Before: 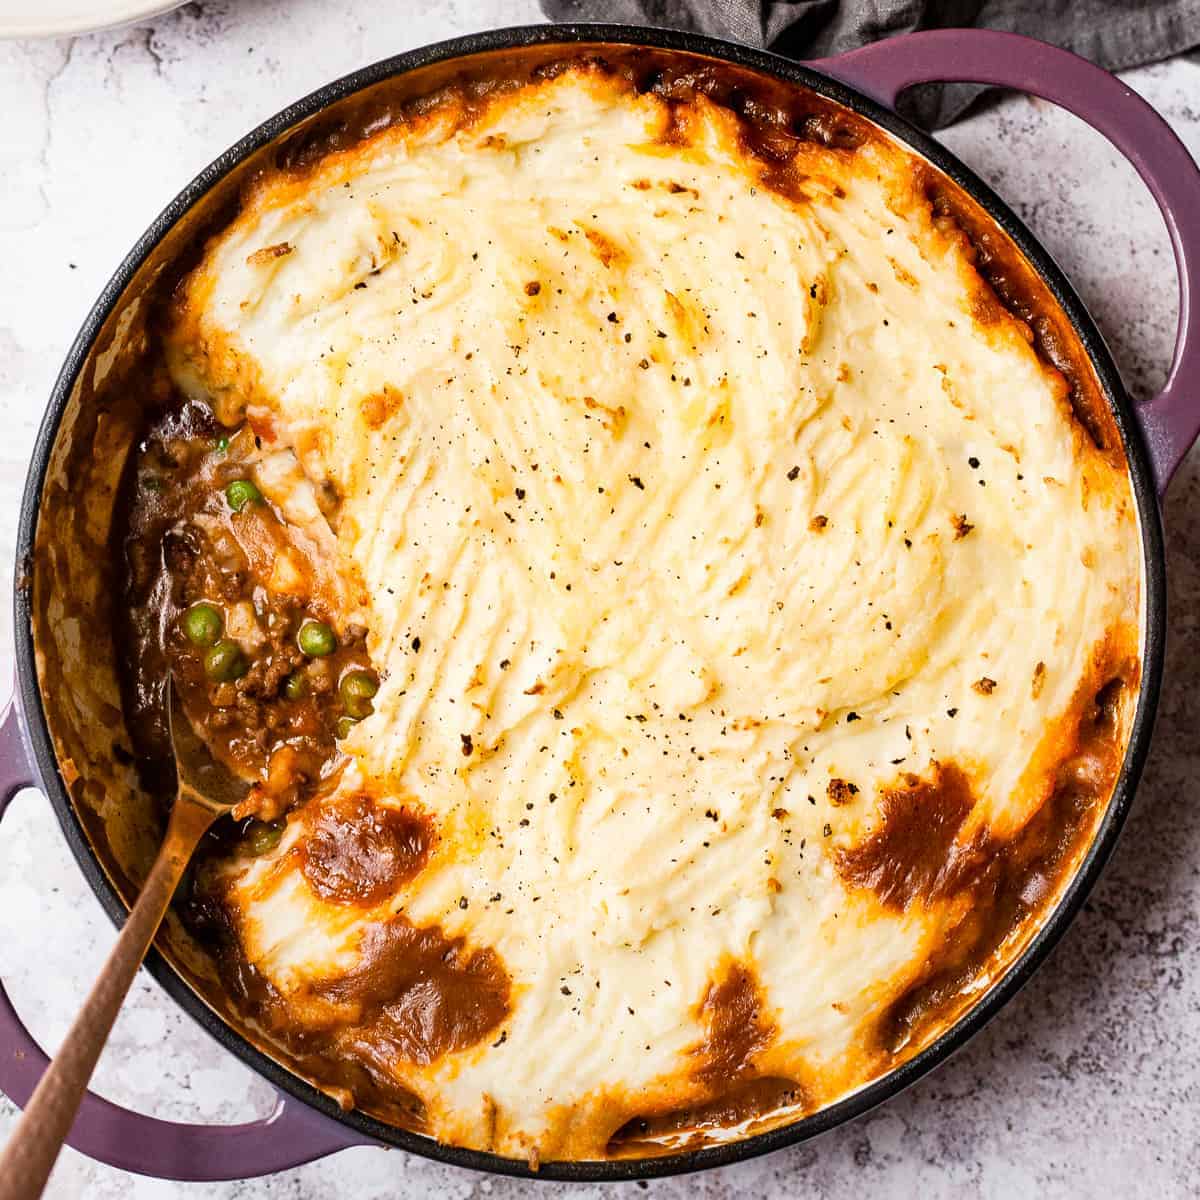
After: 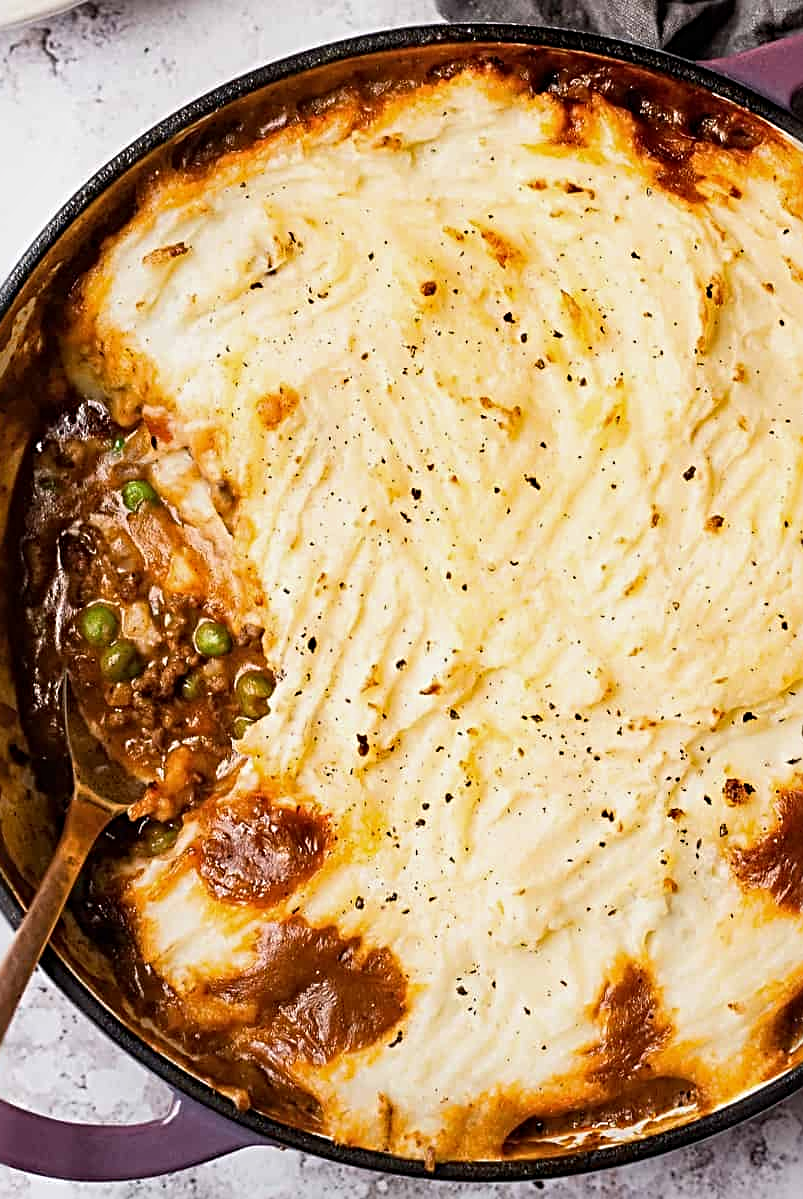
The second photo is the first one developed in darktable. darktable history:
tone equalizer: mask exposure compensation -0.505 EV
crop and rotate: left 8.677%, right 24.336%
sharpen: radius 3.948
exposure: exposure -0.156 EV, compensate exposure bias true, compensate highlight preservation false
